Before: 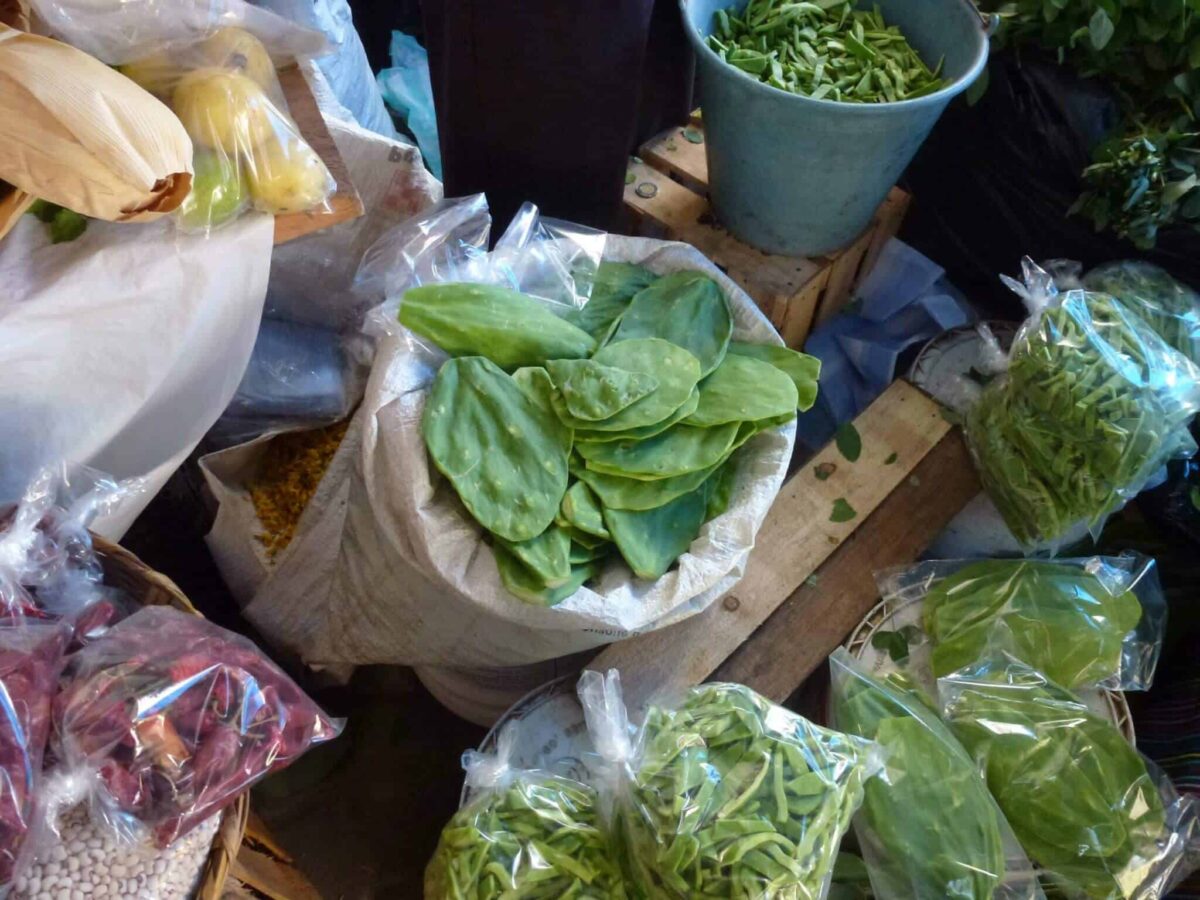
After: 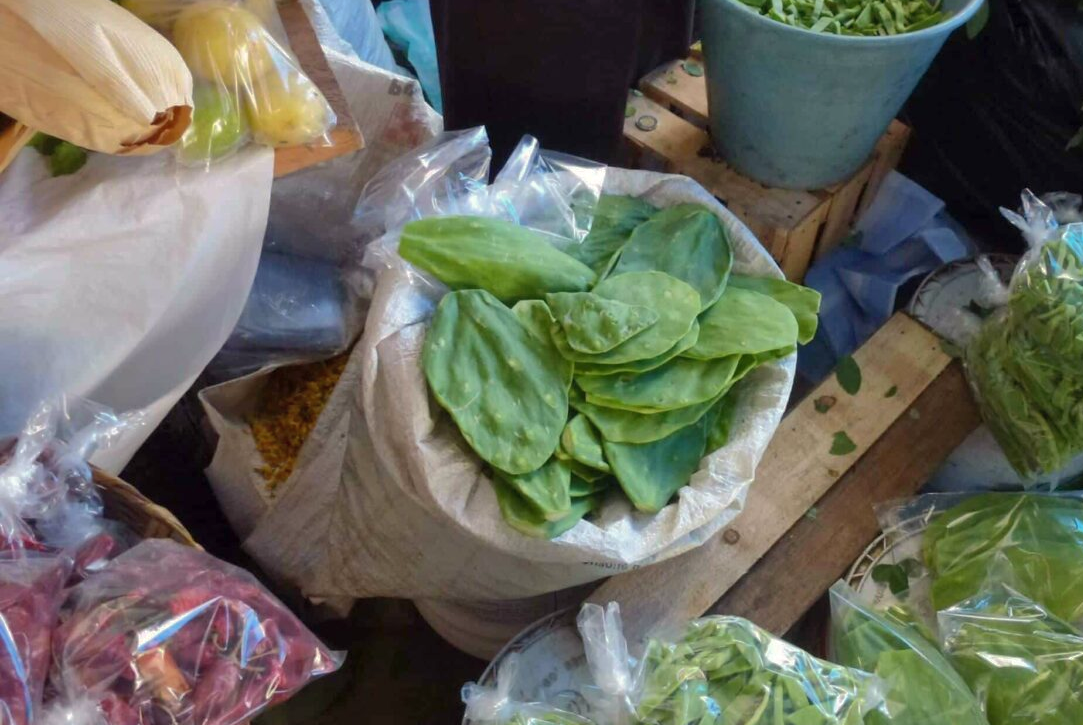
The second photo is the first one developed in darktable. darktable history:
white balance: red 1.009, blue 0.985
crop: top 7.49%, right 9.717%, bottom 11.943%
shadows and highlights: shadows 40, highlights -60
